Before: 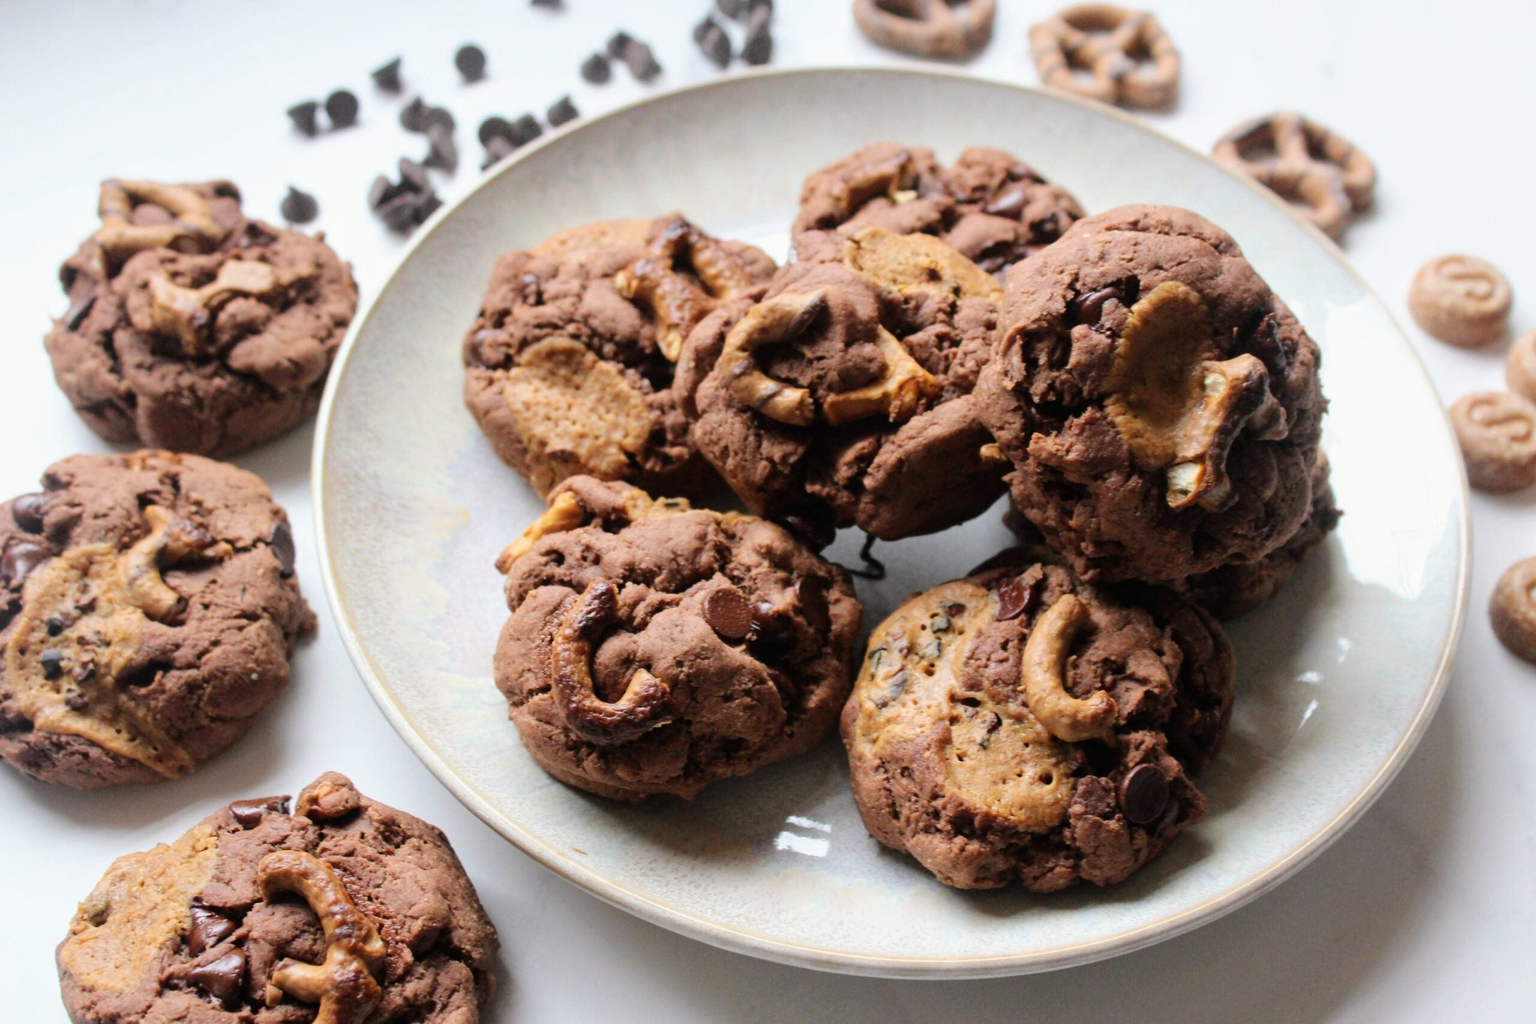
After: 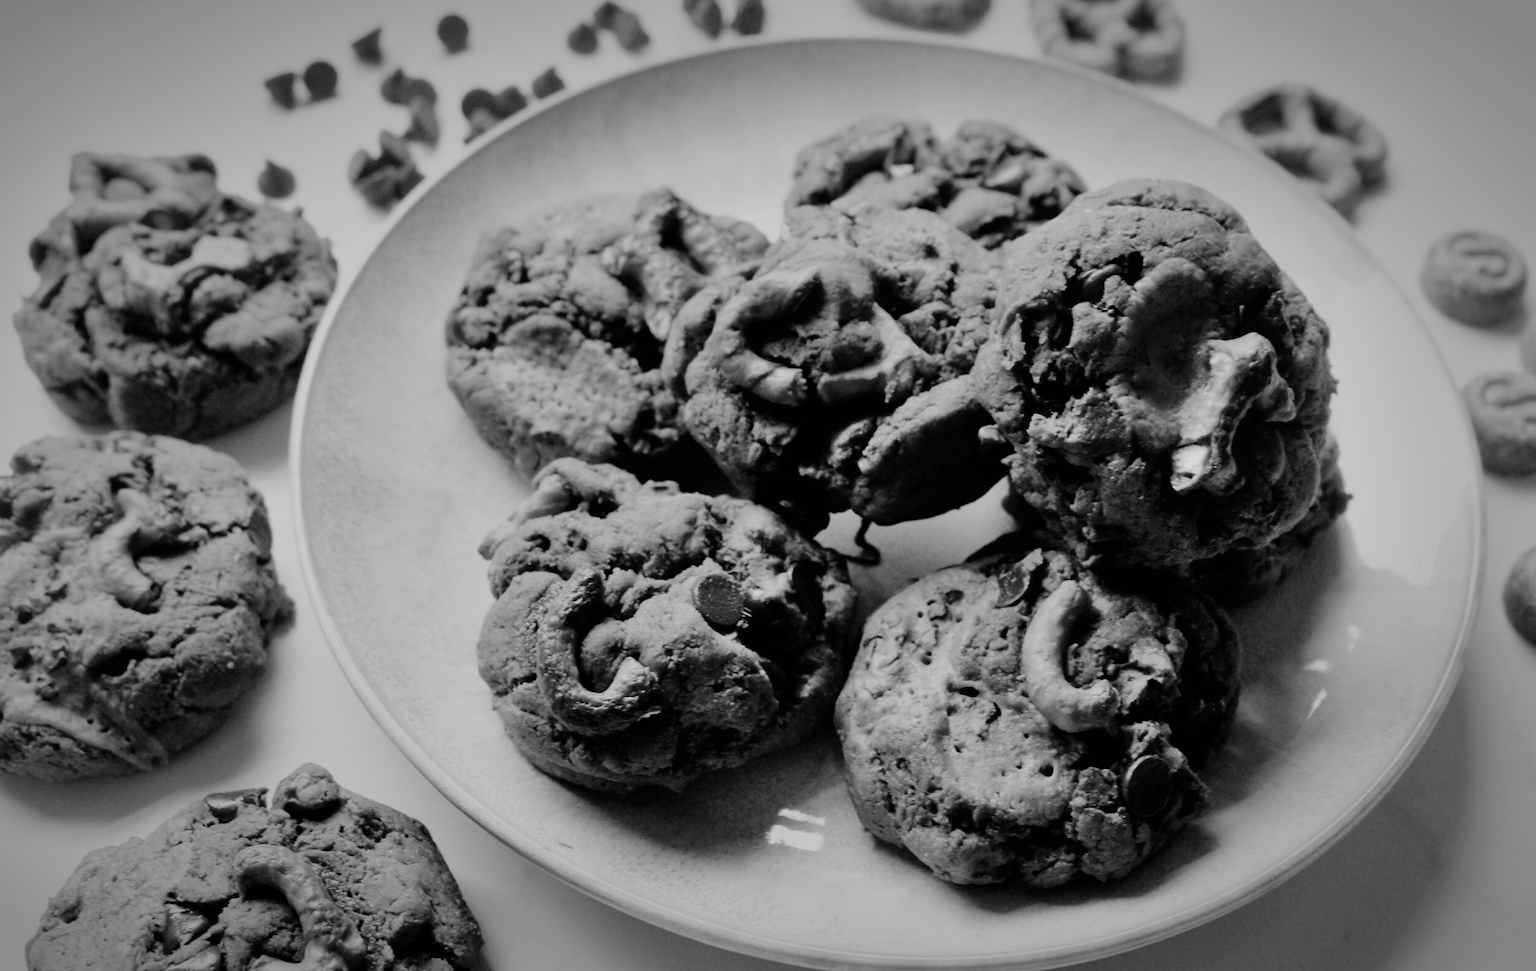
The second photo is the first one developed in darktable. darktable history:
crop: left 2.044%, top 3.059%, right 0.96%, bottom 4.842%
color calibration: output gray [0.267, 0.423, 0.261, 0], illuminant custom, x 0.345, y 0.36, temperature 5026.2 K
filmic rgb: black relative exposure -7.65 EV, white relative exposure 4.56 EV, hardness 3.61, add noise in highlights 0.002, preserve chrominance no, color science v3 (2019), use custom middle-gray values true, contrast in highlights soft
shadows and highlights: low approximation 0.01, soften with gaussian
vignetting: fall-off start 67.73%, fall-off radius 66.58%, automatic ratio true
